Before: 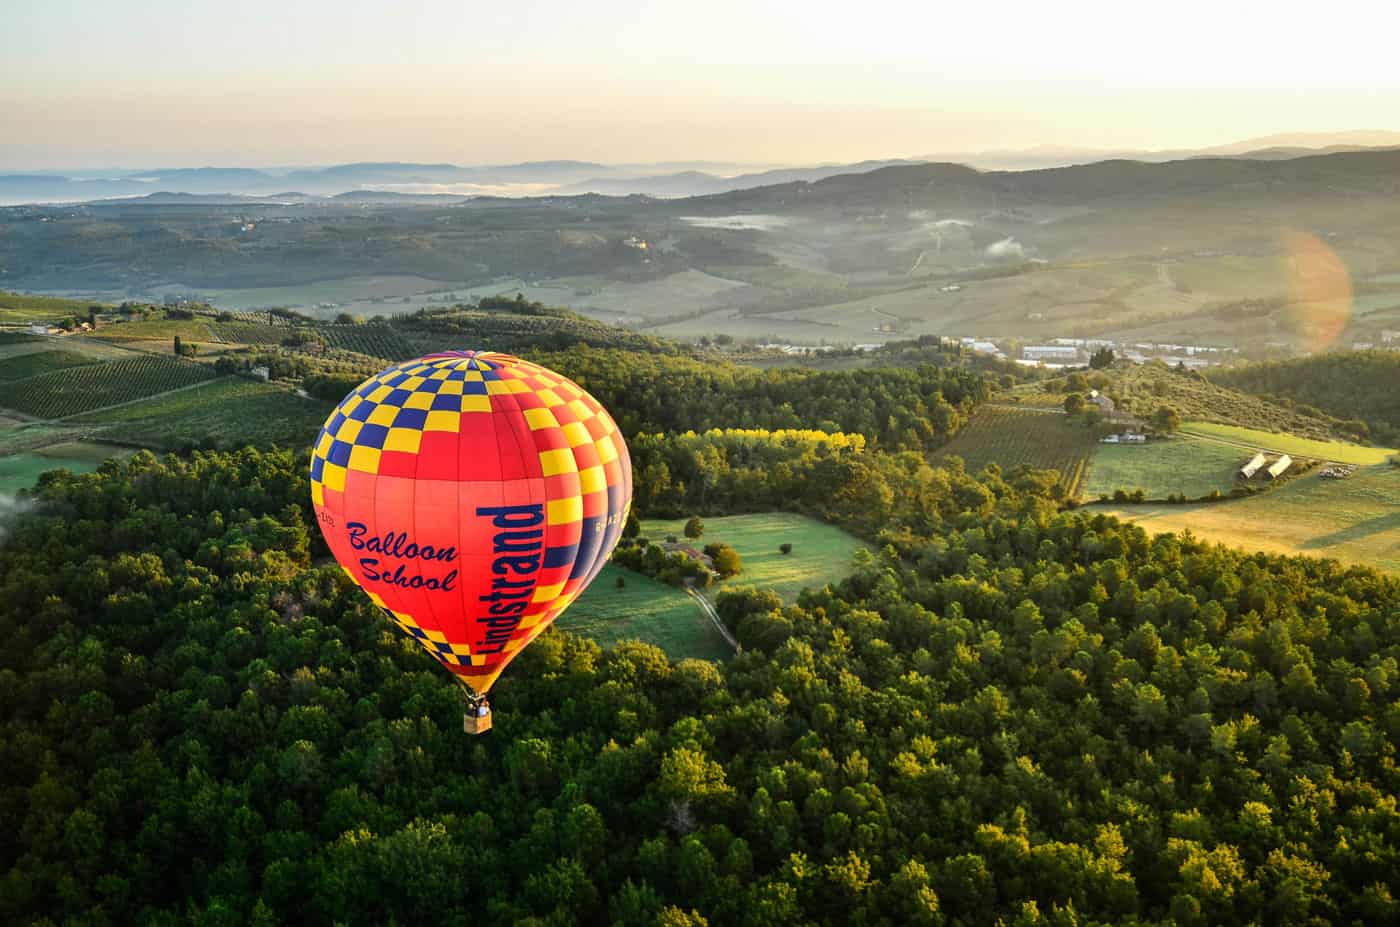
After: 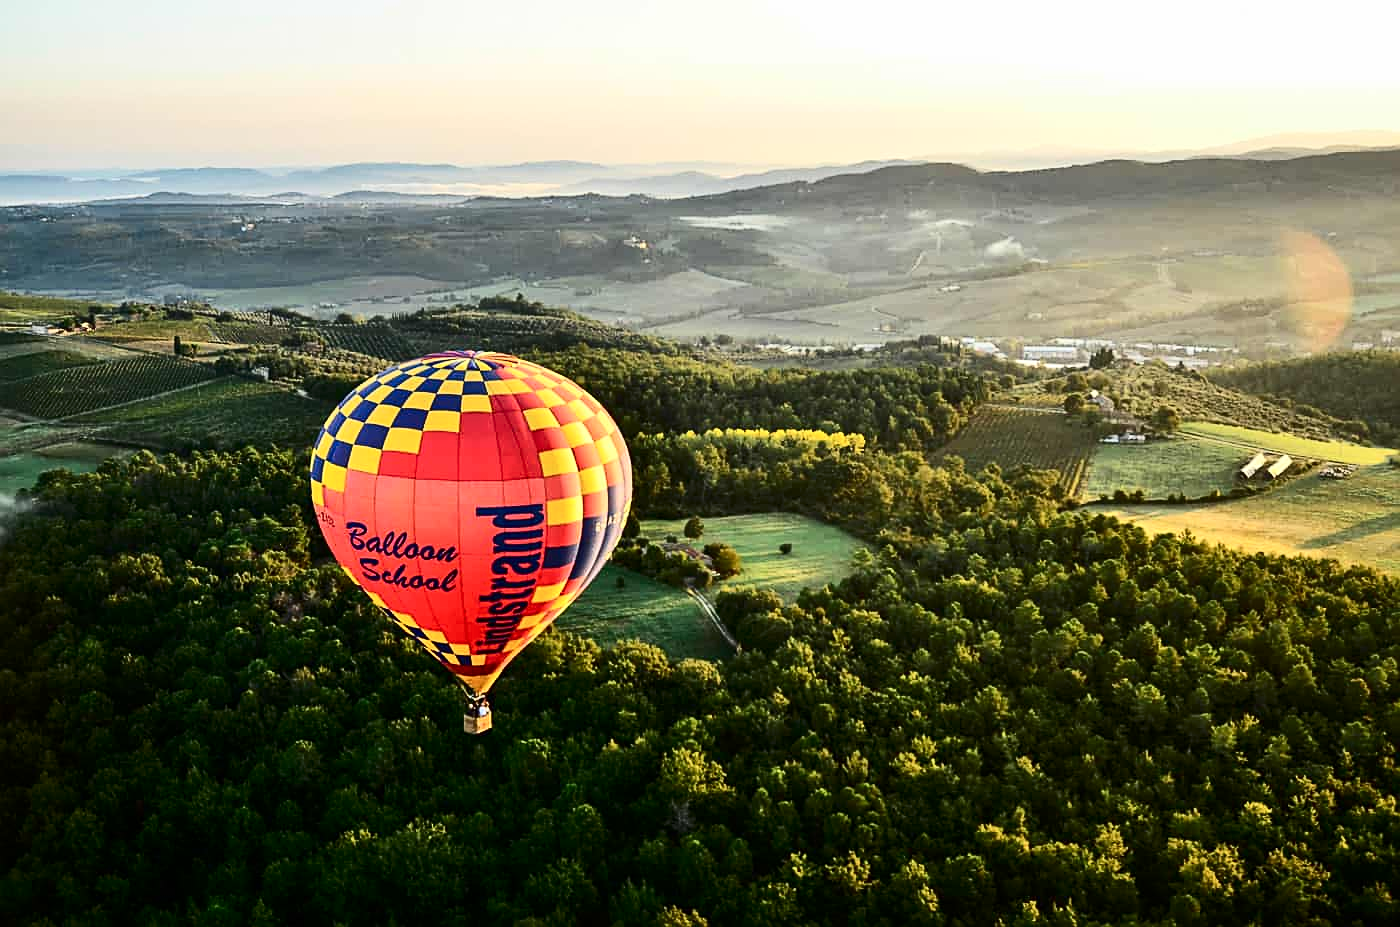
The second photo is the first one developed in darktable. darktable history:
contrast brightness saturation: contrast 0.28
sharpen: on, module defaults
